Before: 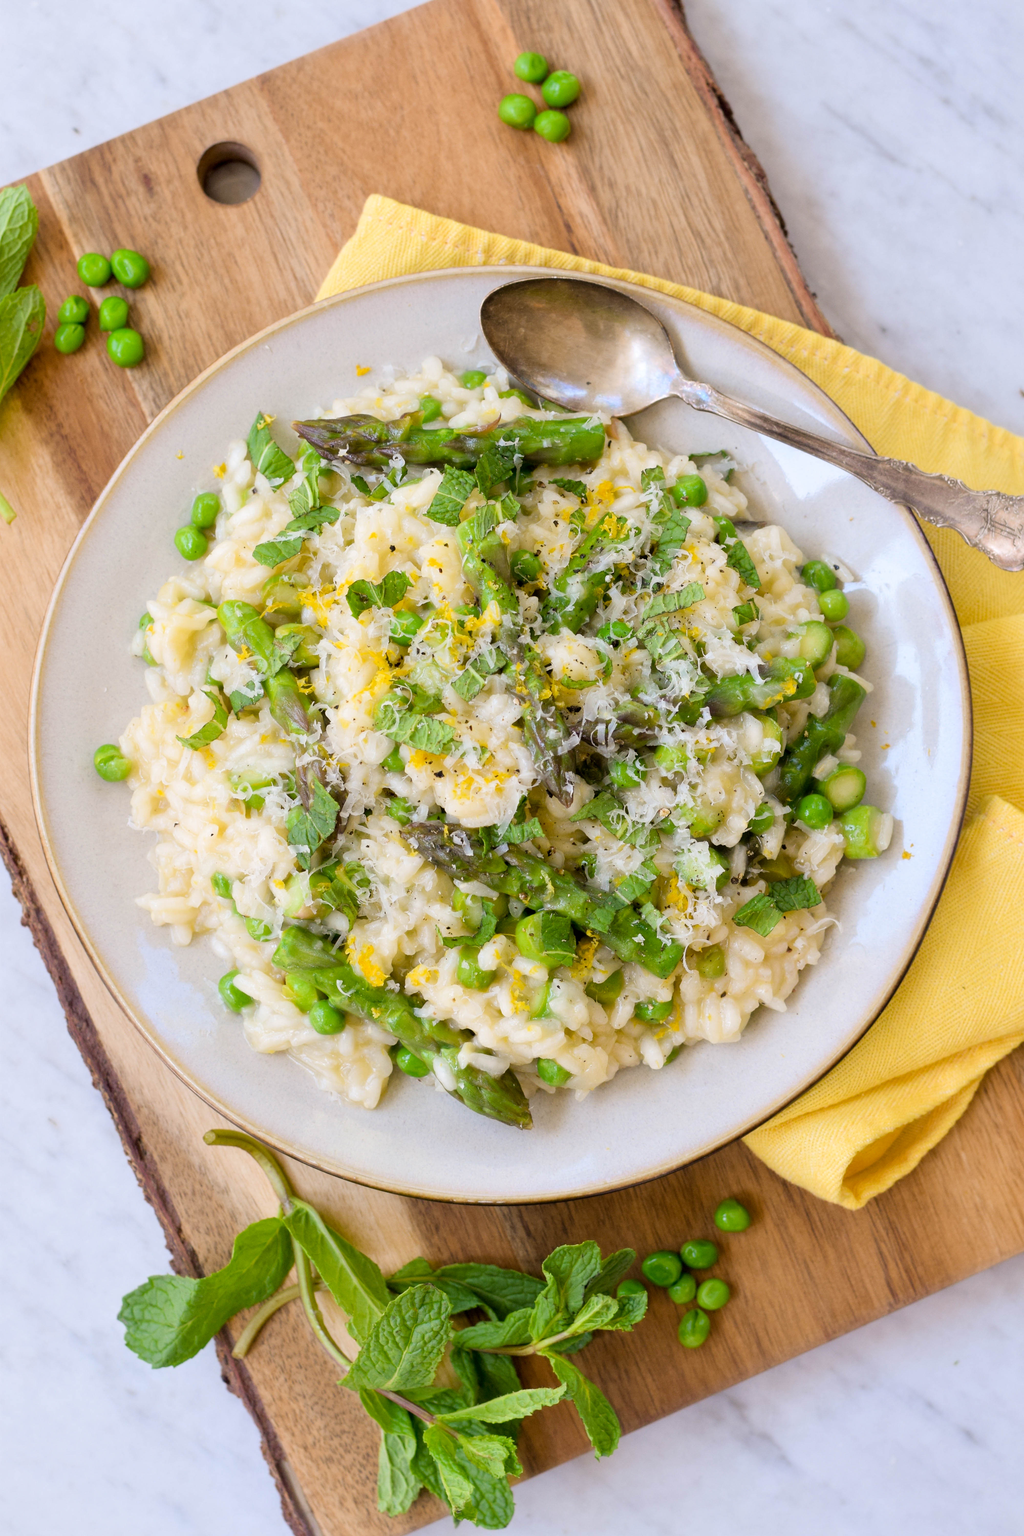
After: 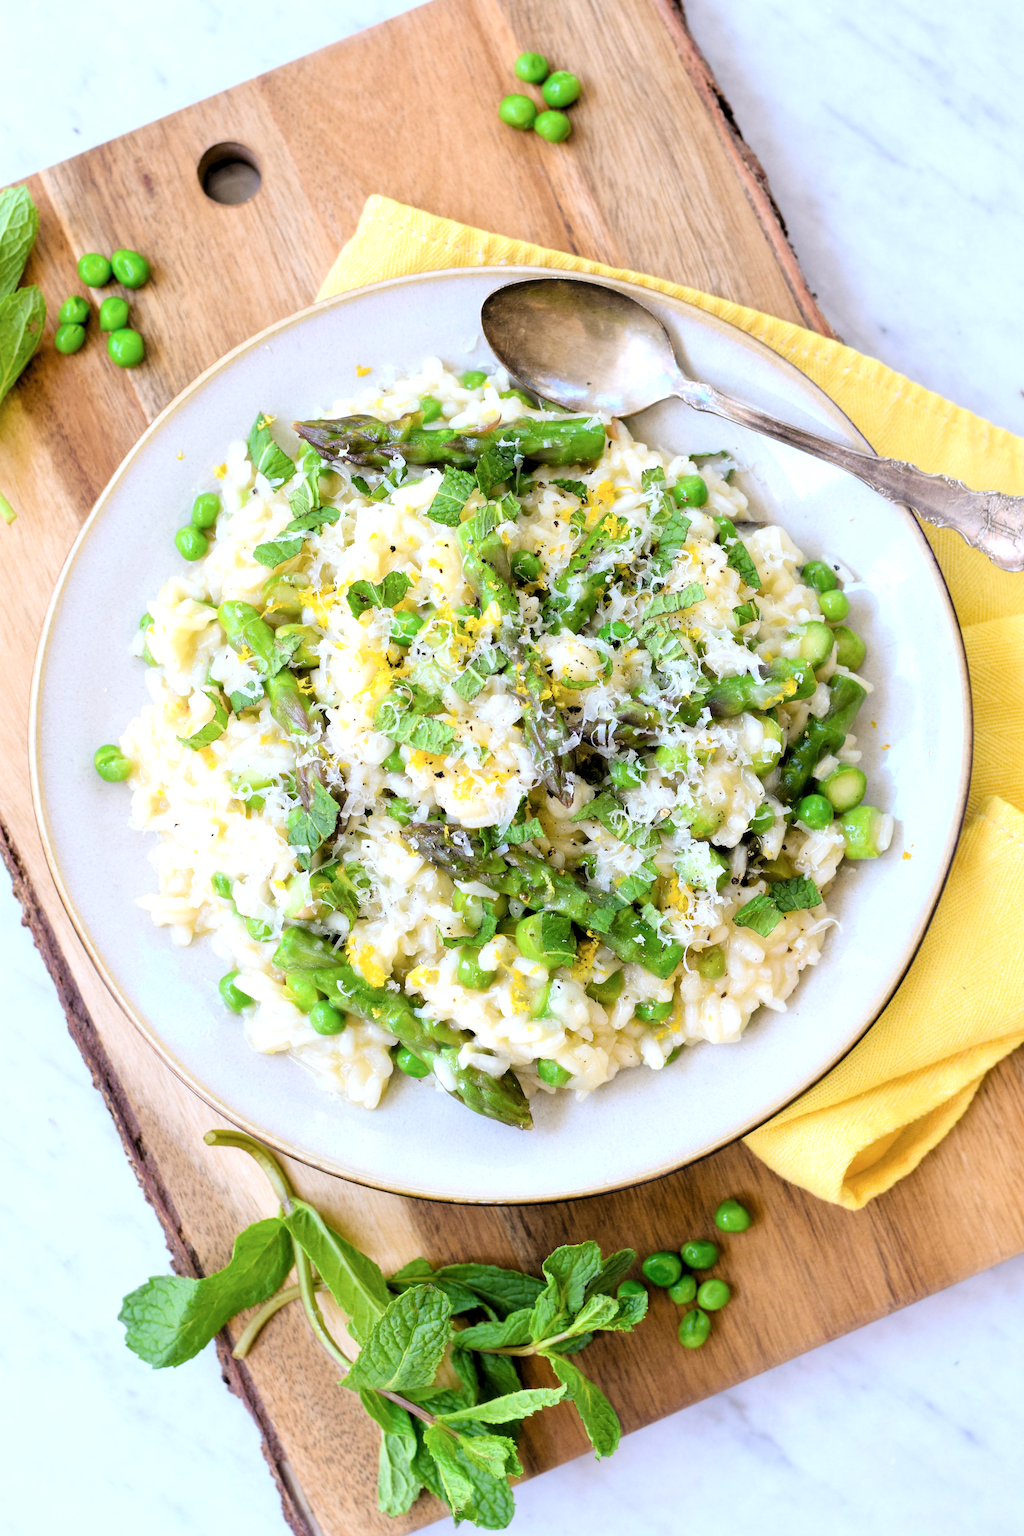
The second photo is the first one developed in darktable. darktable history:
color calibration: x 0.37, y 0.382, temperature 4313.32 K
tone curve: curves: ch0 [(0.047, 0) (0.292, 0.352) (0.657, 0.678) (1, 0.958)], color space Lab, linked channels, preserve colors none
tone equalizer: -8 EV -0.75 EV, -7 EV -0.7 EV, -6 EV -0.6 EV, -5 EV -0.4 EV, -3 EV 0.4 EV, -2 EV 0.6 EV, -1 EV 0.7 EV, +0 EV 0.75 EV, edges refinement/feathering 500, mask exposure compensation -1.57 EV, preserve details no
